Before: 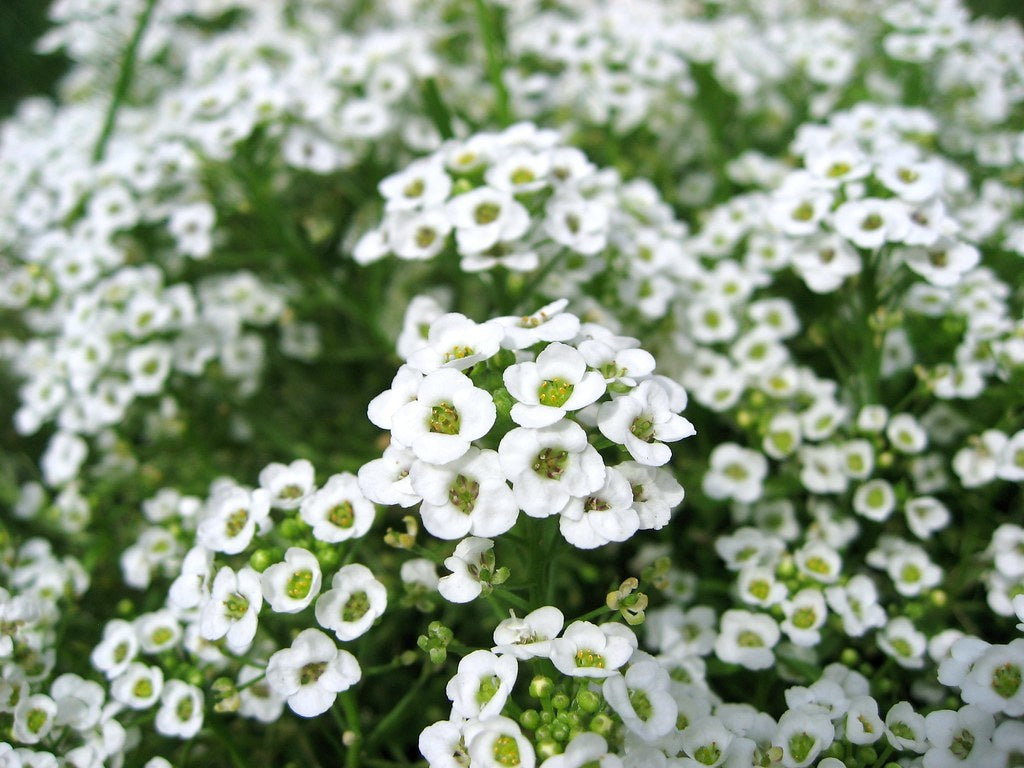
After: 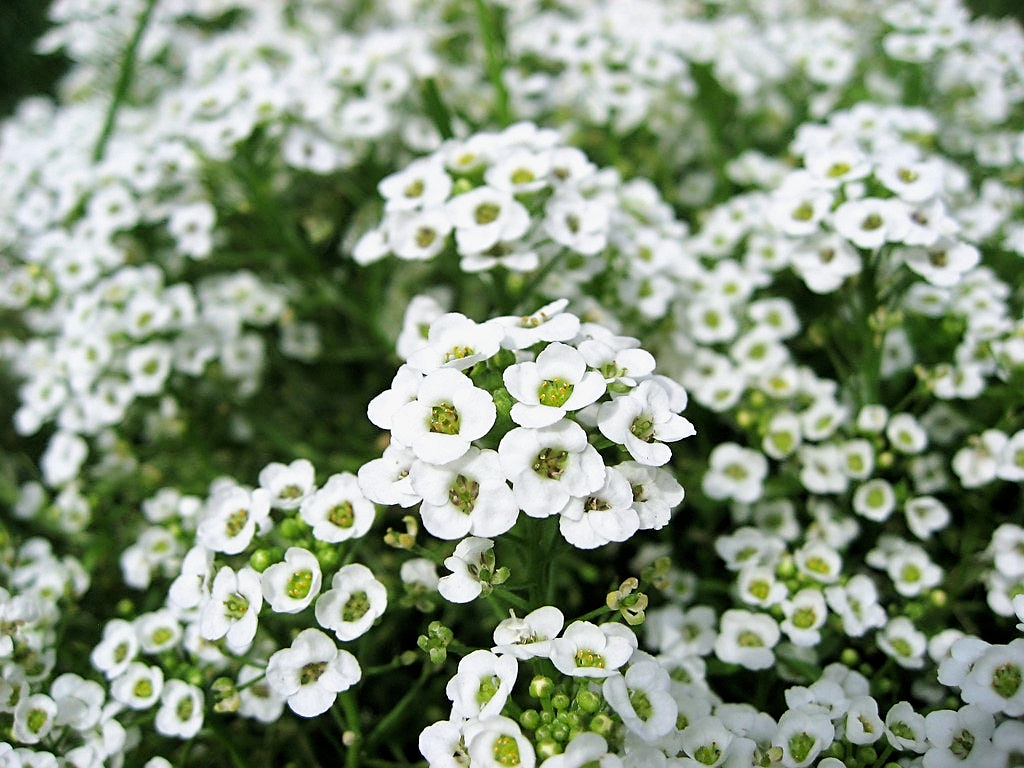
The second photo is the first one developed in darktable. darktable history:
sharpen: on, module defaults
filmic rgb: black relative exposure -12.8 EV, white relative exposure 2.8 EV, threshold 3 EV, target black luminance 0%, hardness 8.54, latitude 70.41%, contrast 1.133, shadows ↔ highlights balance -0.395%, color science v4 (2020), enable highlight reconstruction true
